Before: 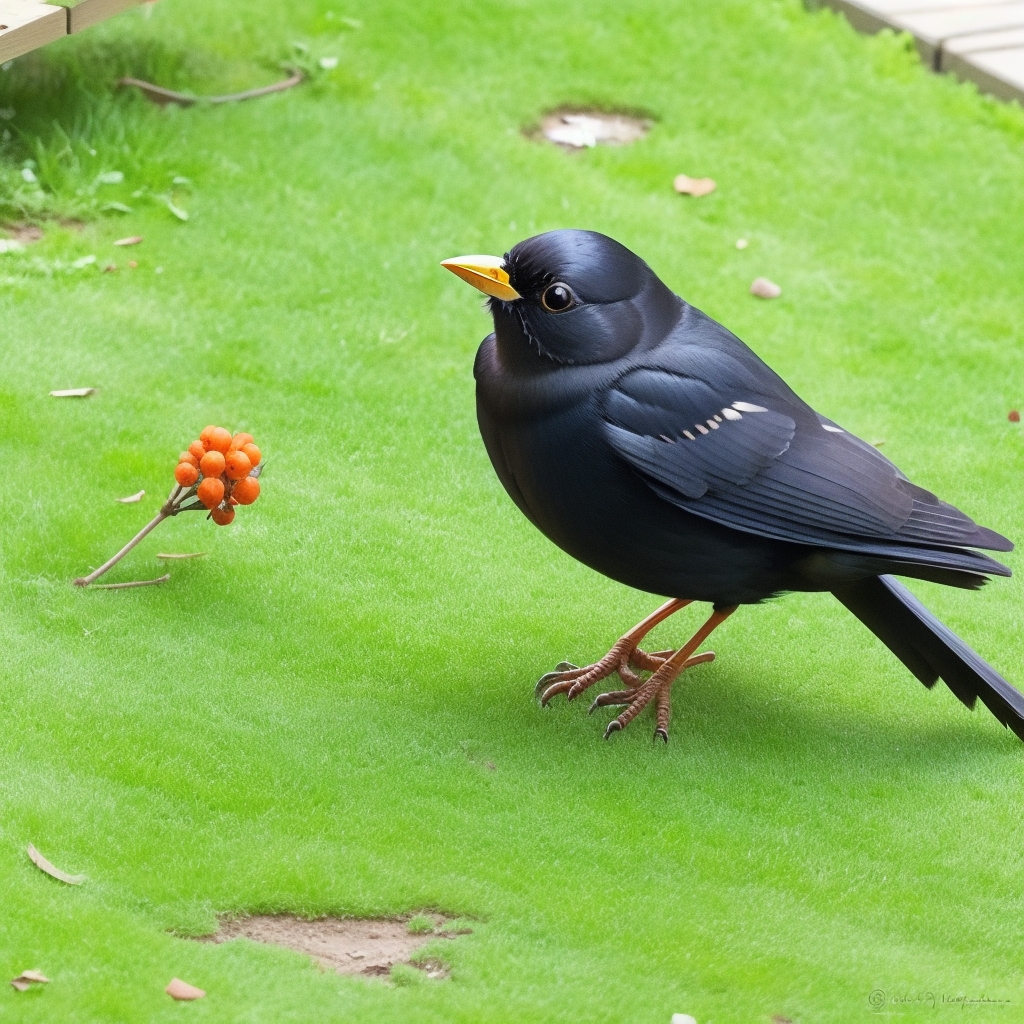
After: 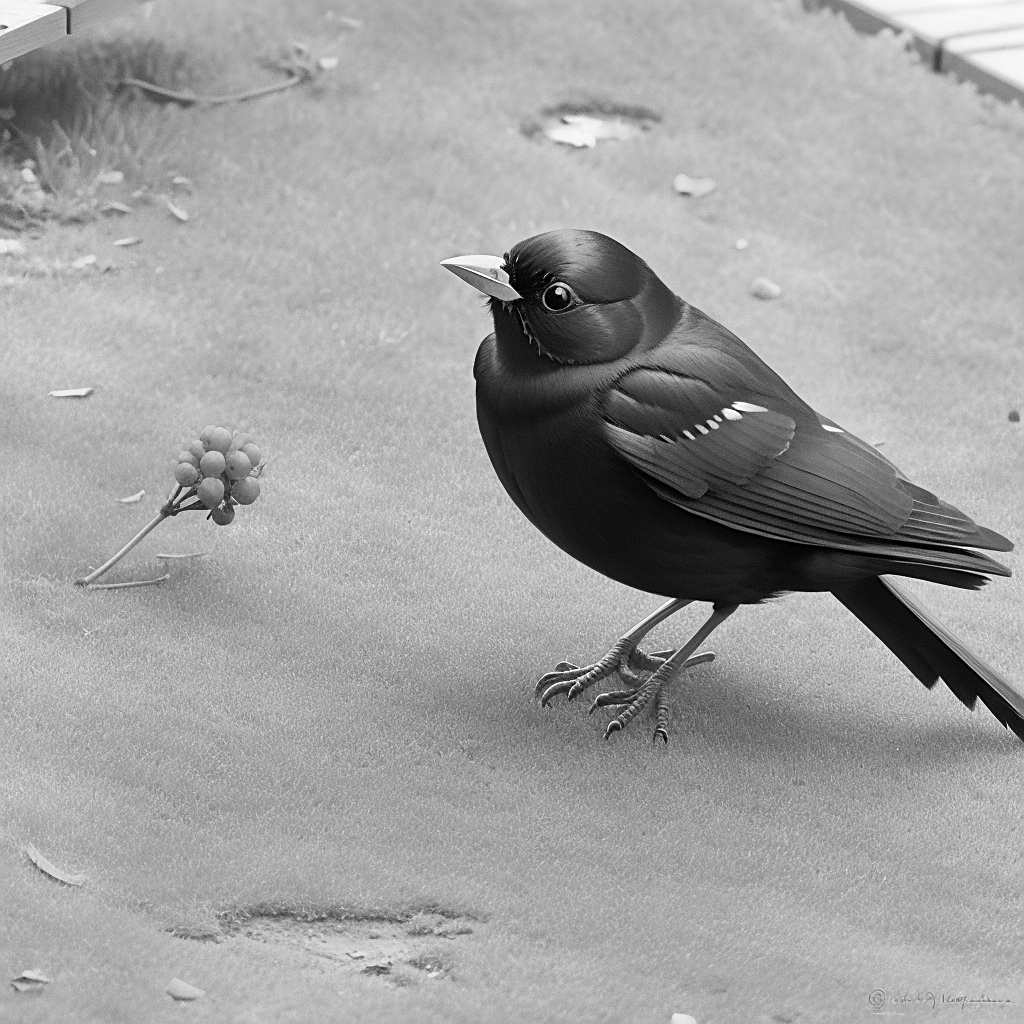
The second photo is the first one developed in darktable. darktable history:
sharpen: on, module defaults
monochrome: a -4.13, b 5.16, size 1
